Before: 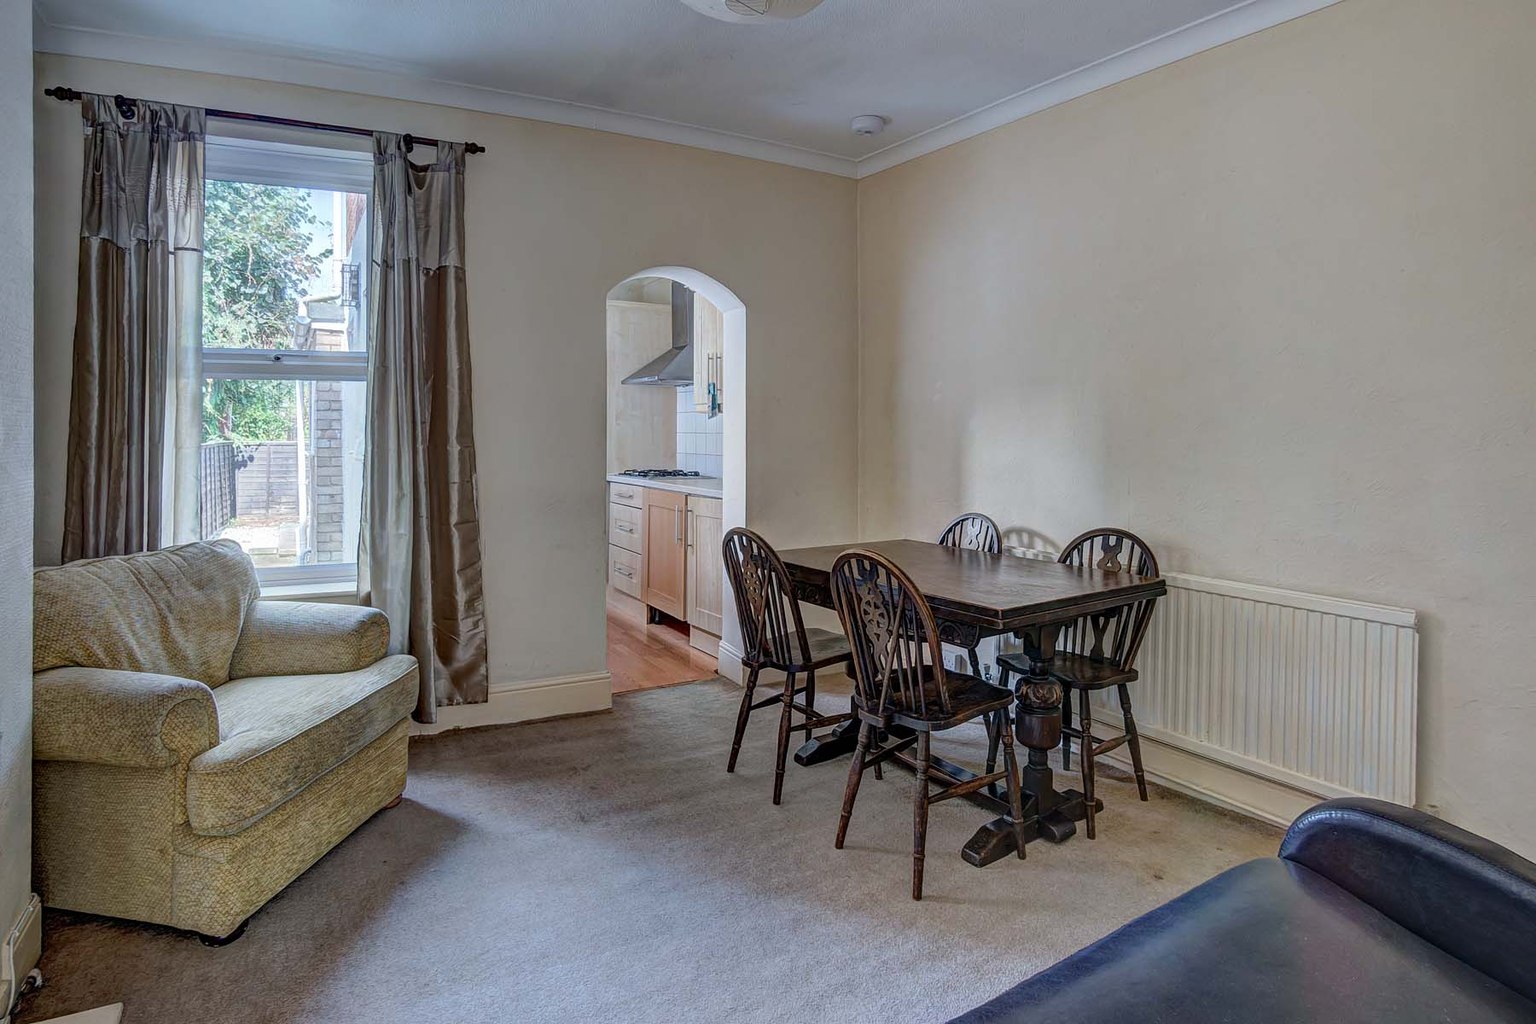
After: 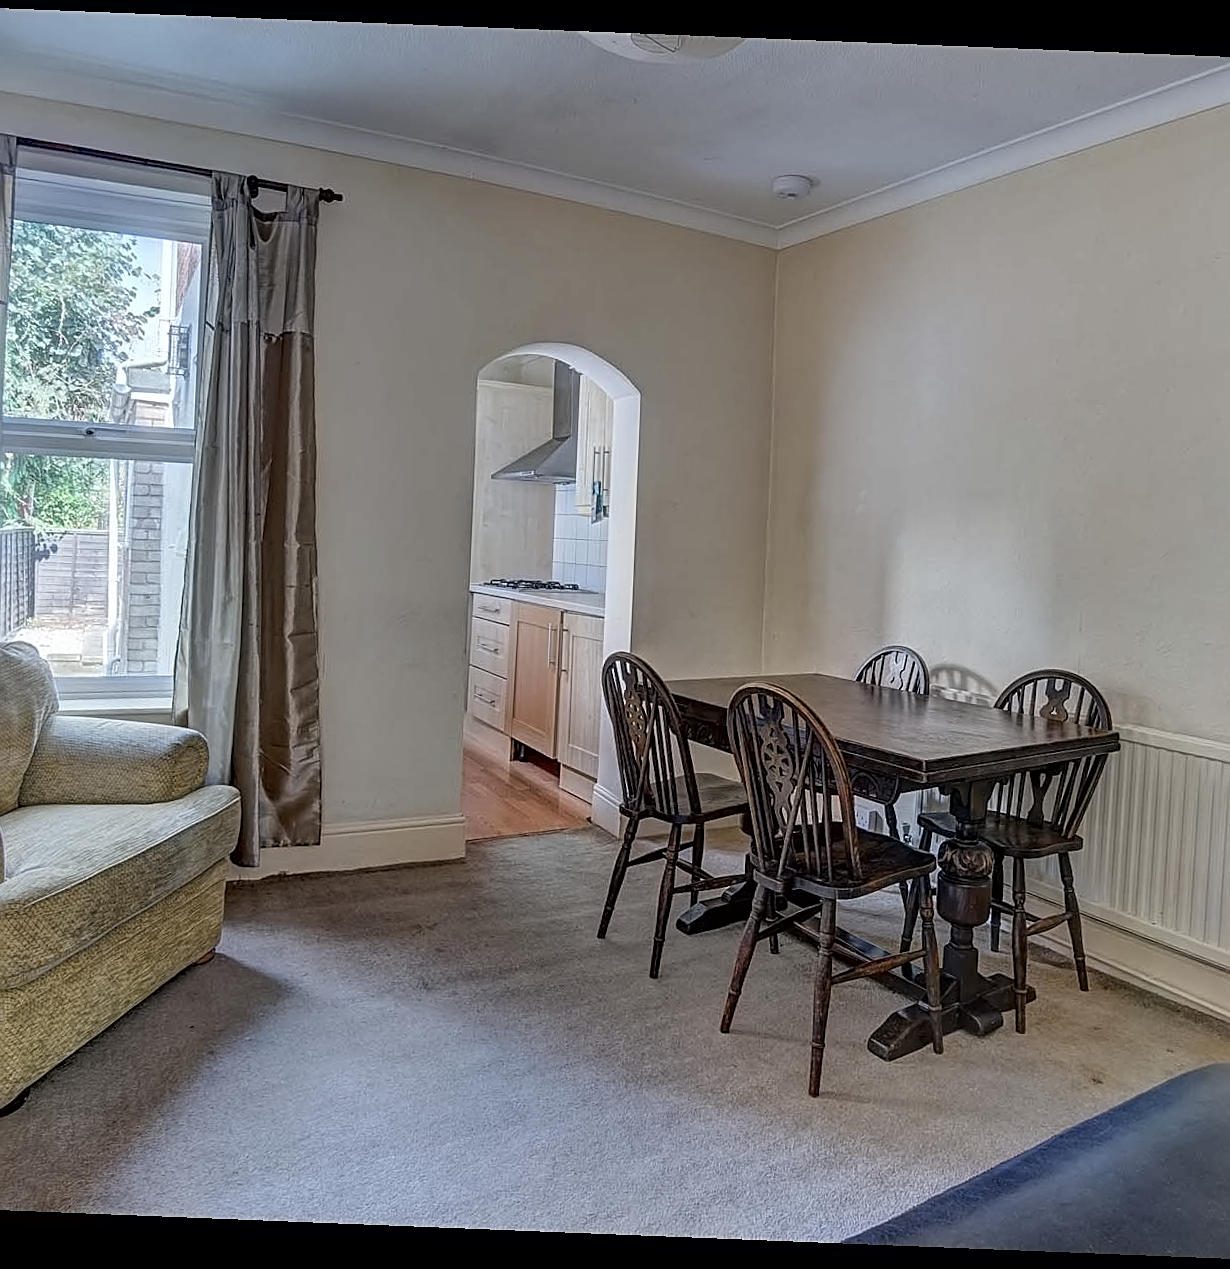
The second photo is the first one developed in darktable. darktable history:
crop and rotate: left 14.436%, right 18.898%
contrast equalizer: y [[0.5 ×6], [0.5 ×6], [0.5 ×6], [0 ×6], [0, 0.039, 0.251, 0.29, 0.293, 0.292]]
sharpen: on, module defaults
rotate and perspective: rotation 2.27°, automatic cropping off
